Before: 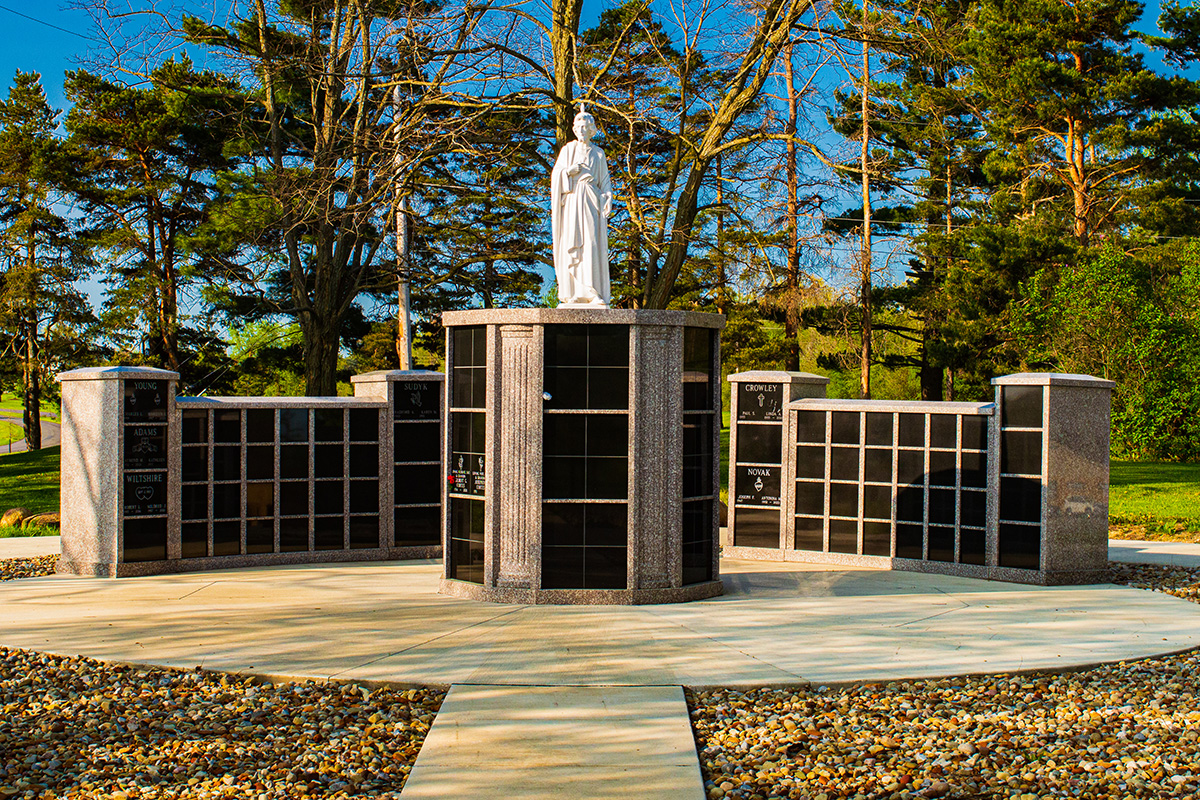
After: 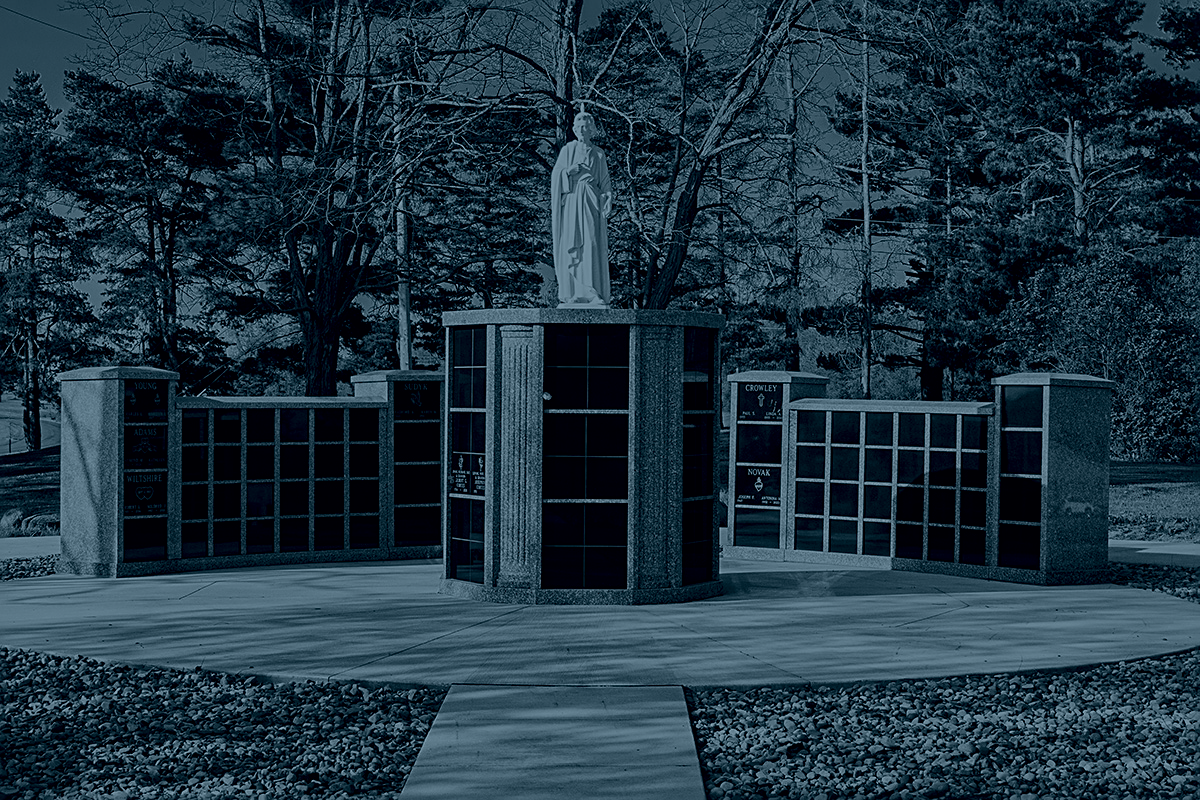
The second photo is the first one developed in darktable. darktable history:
local contrast: mode bilateral grid, contrast 20, coarseness 50, detail 130%, midtone range 0.2
sharpen: on, module defaults
colorize: hue 194.4°, saturation 29%, source mix 61.75%, lightness 3.98%, version 1
